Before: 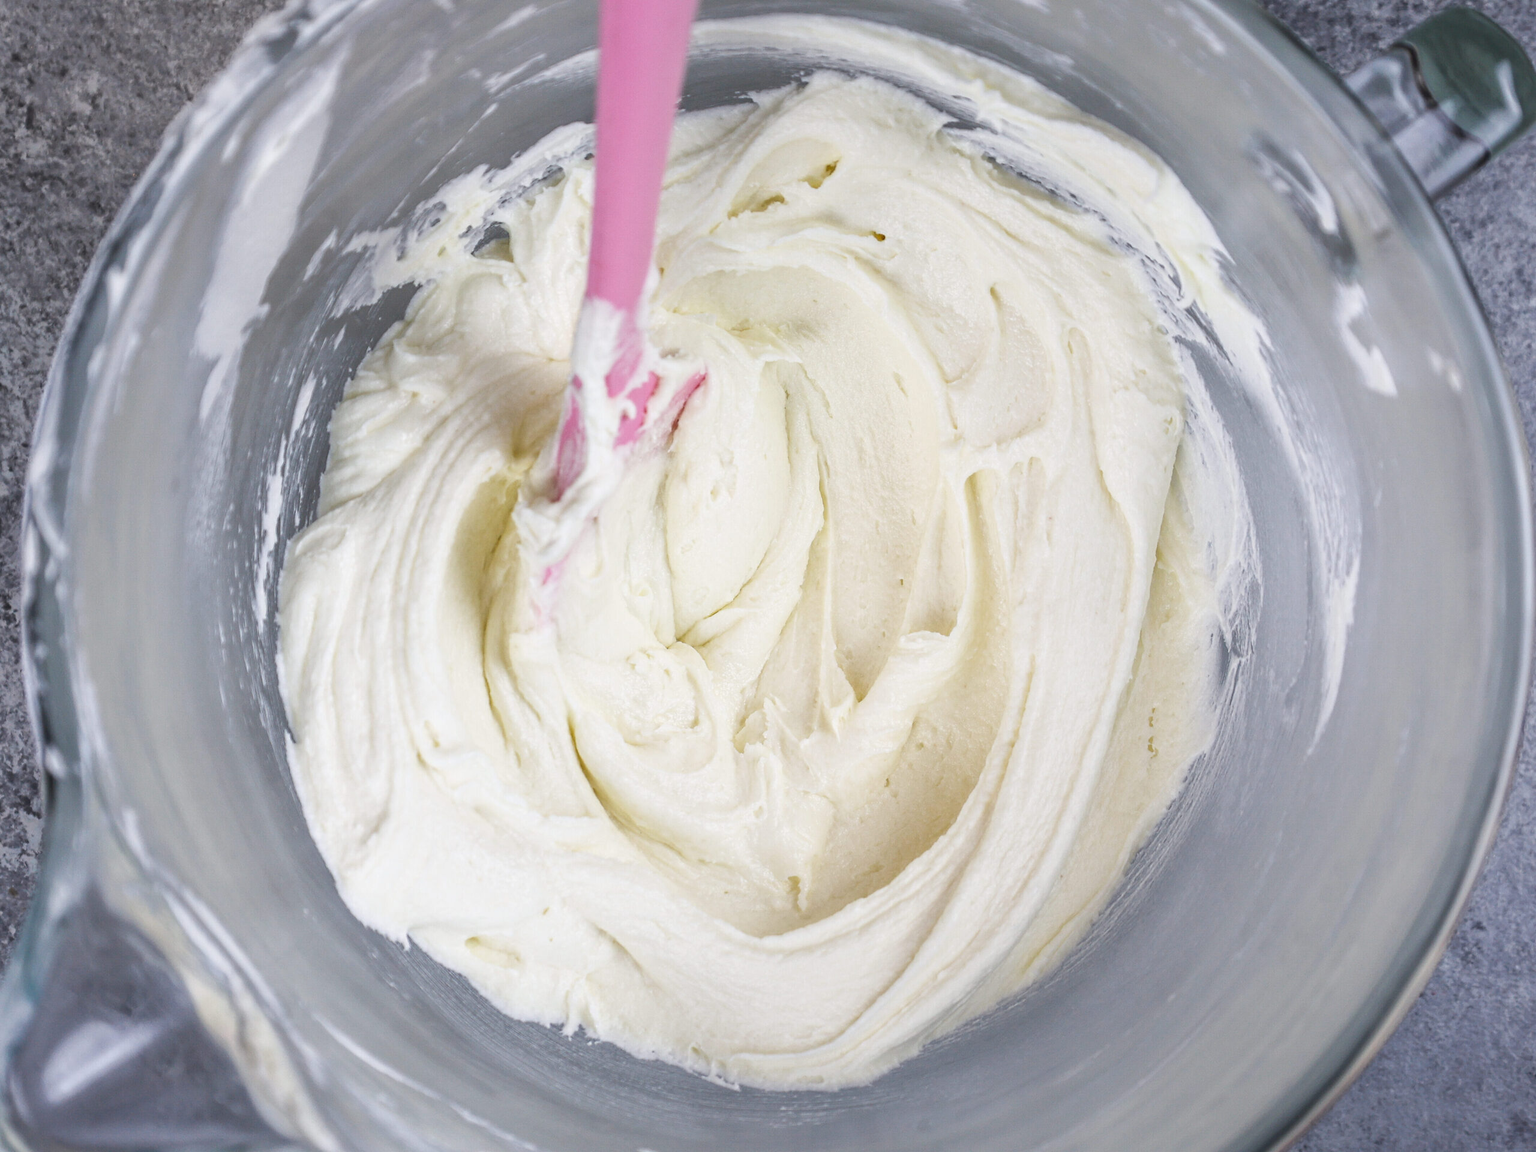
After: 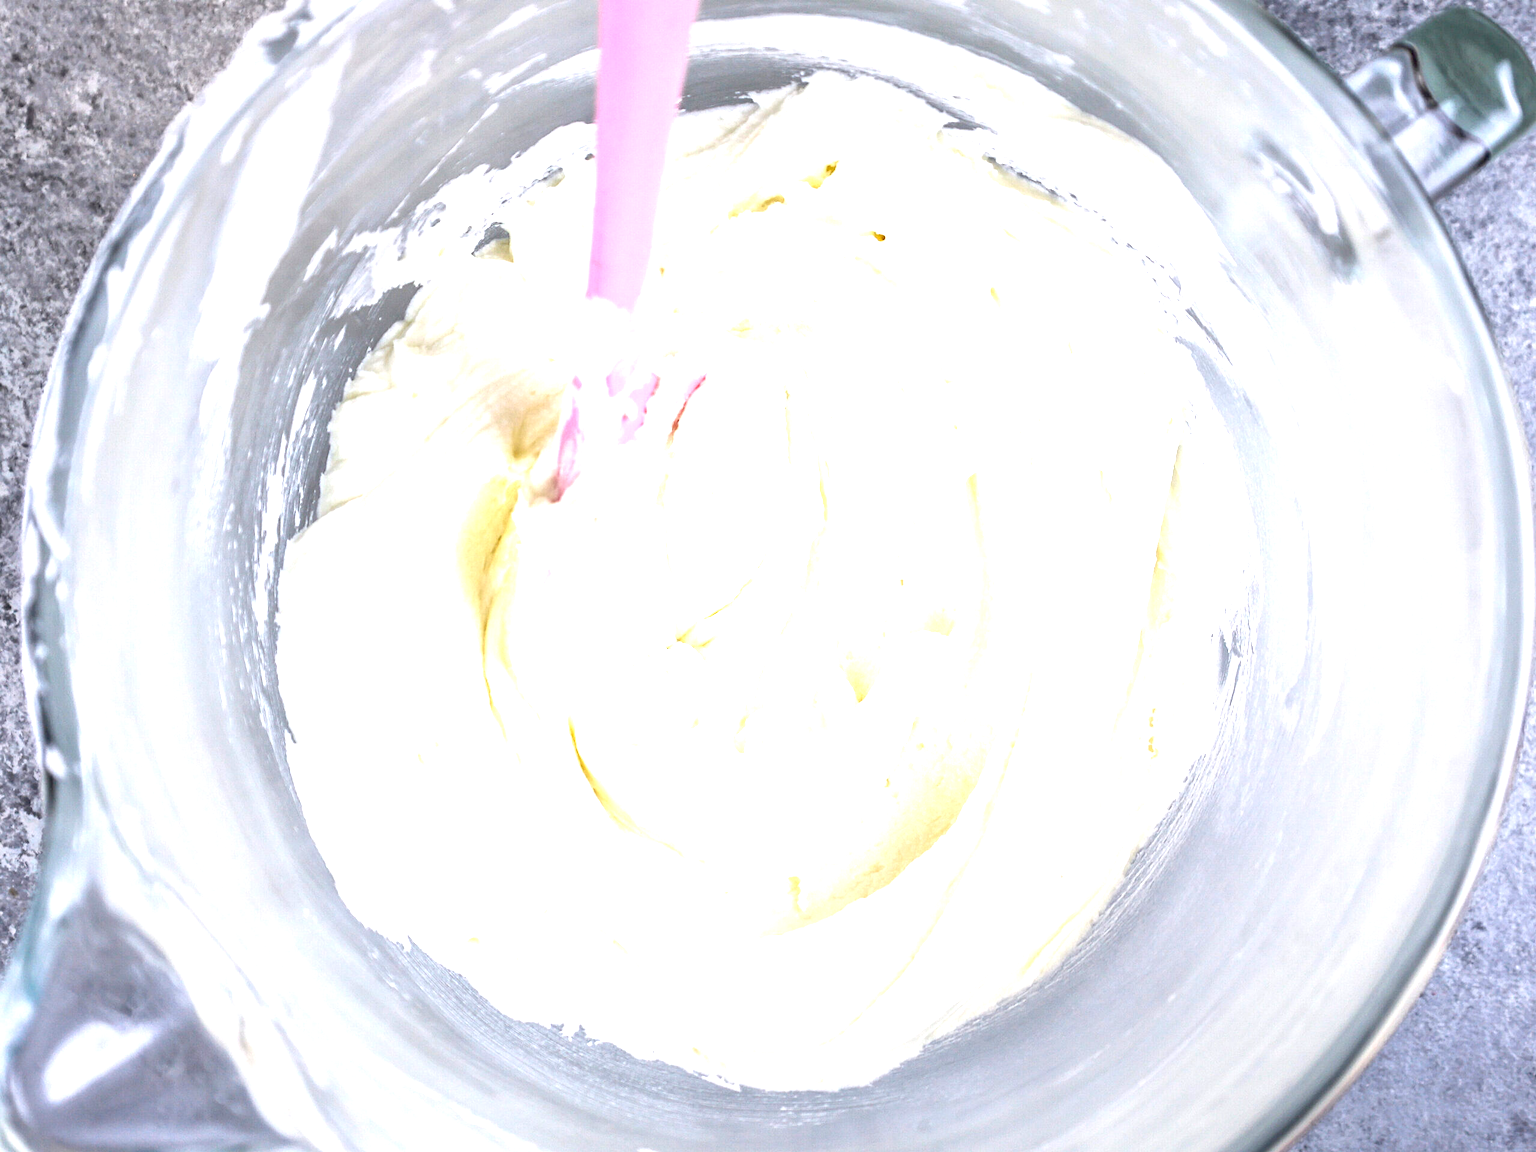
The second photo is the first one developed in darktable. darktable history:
exposure: black level correction 0.009, exposure 1.423 EV, compensate highlight preservation false
